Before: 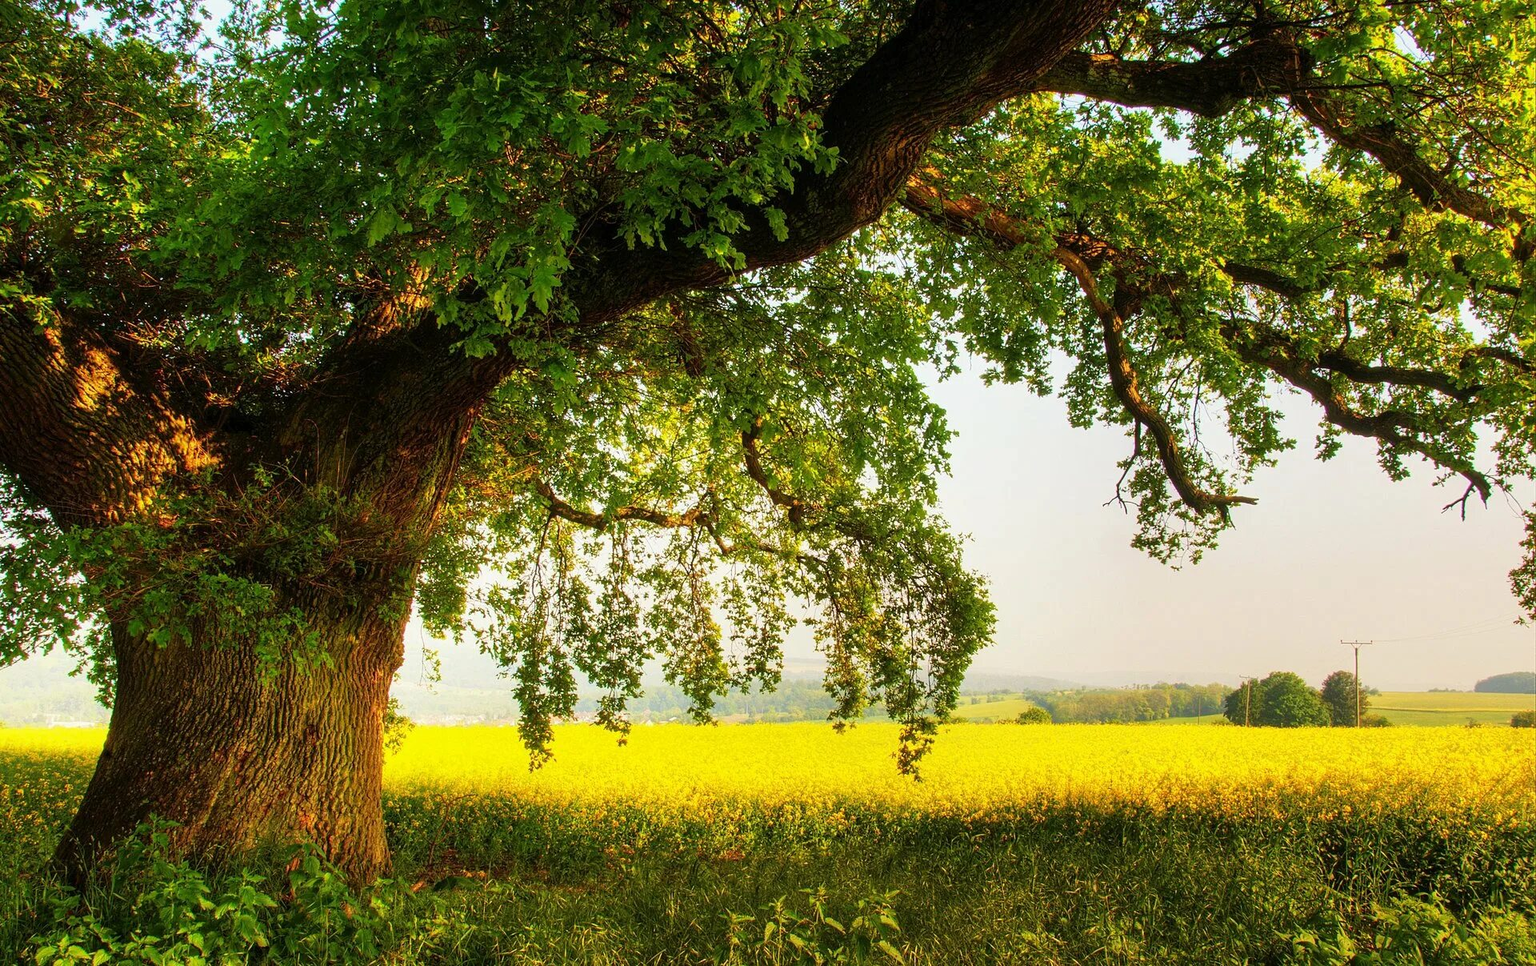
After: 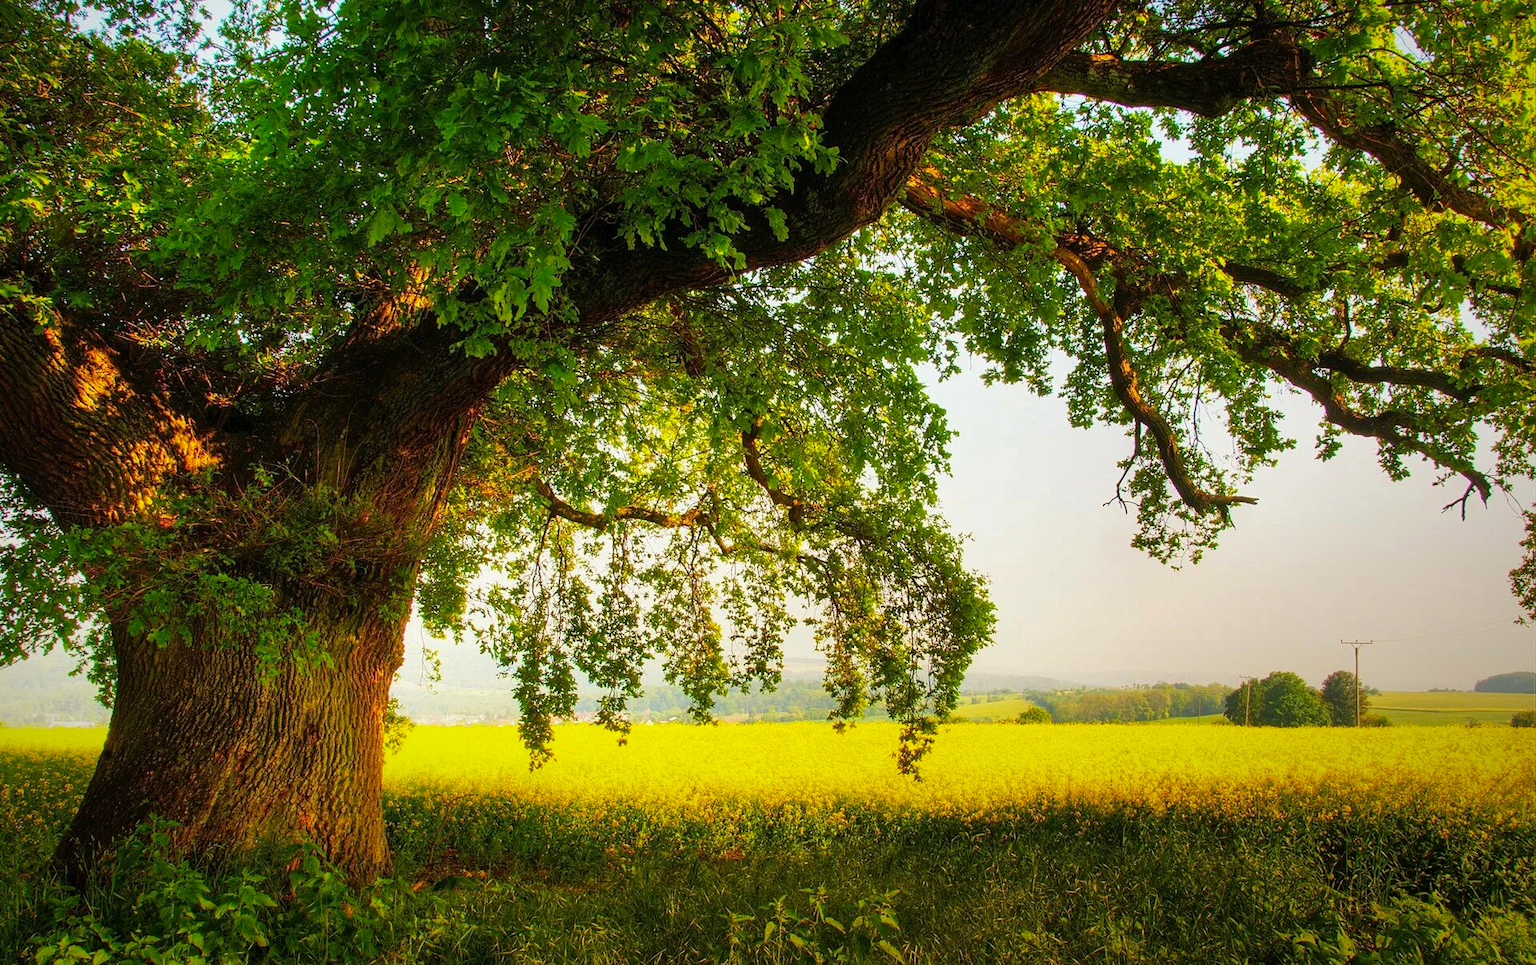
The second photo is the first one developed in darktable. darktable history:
shadows and highlights: shadows 25.85, highlights -25.92
contrast brightness saturation: contrast 0.038, saturation 0.162
vignetting: fall-off radius 59.96%, saturation -0.027, center (-0.067, -0.304), automatic ratio true
